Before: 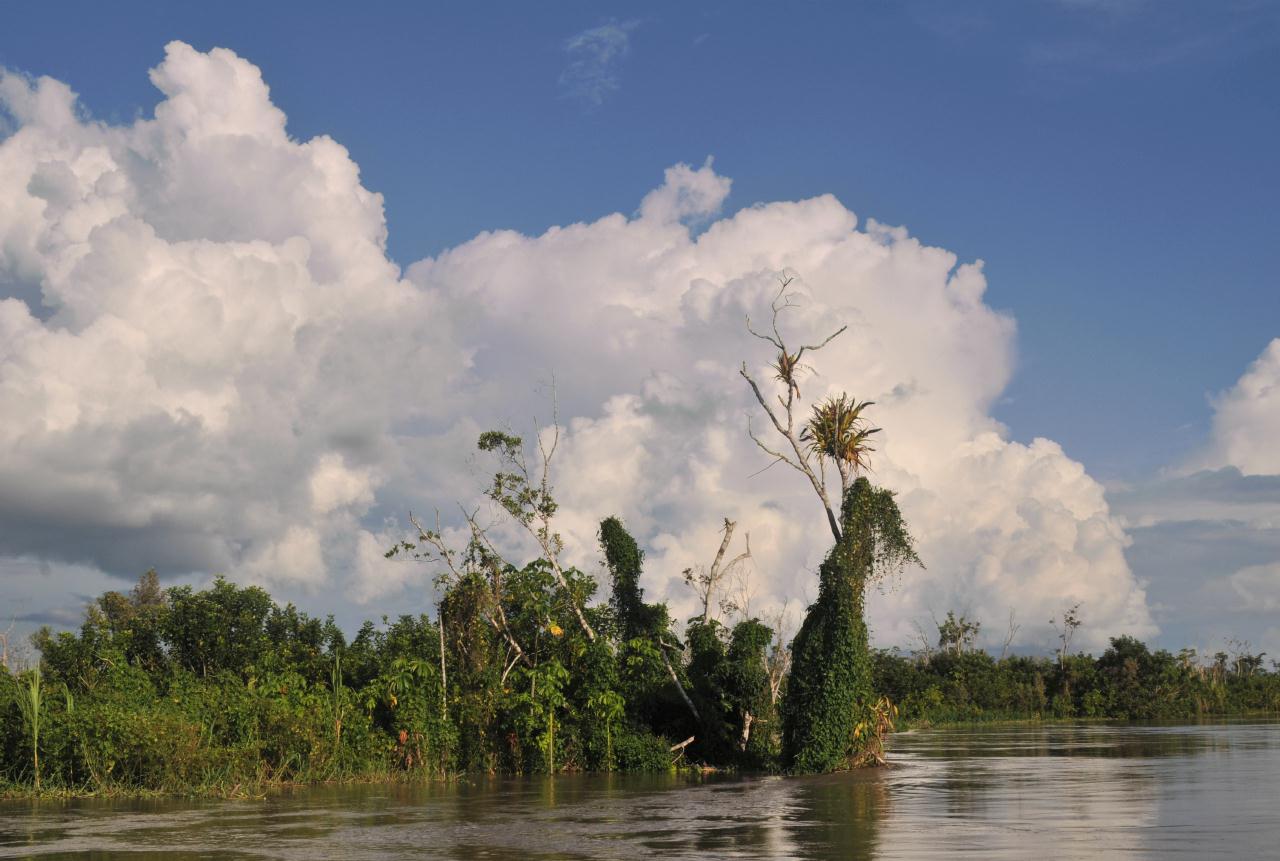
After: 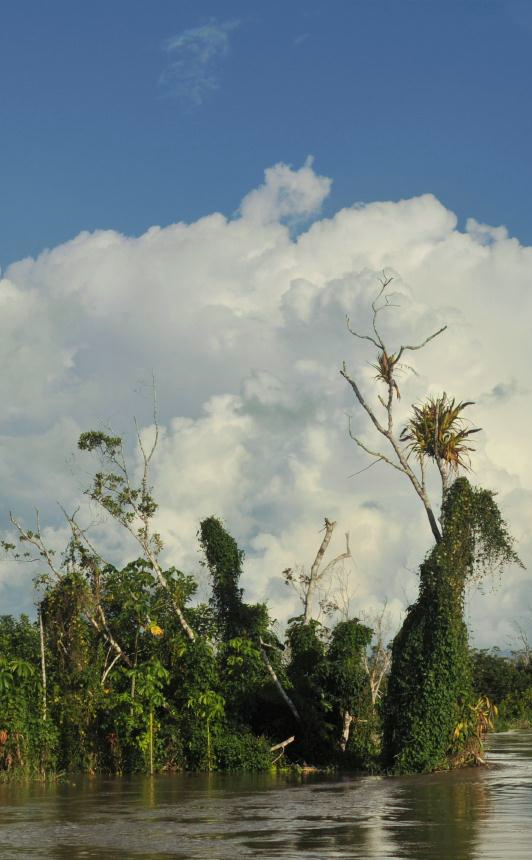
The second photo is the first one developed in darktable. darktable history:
color correction: highlights a* -8.54, highlights b* 3.3
crop: left 31.265%, right 27.173%
